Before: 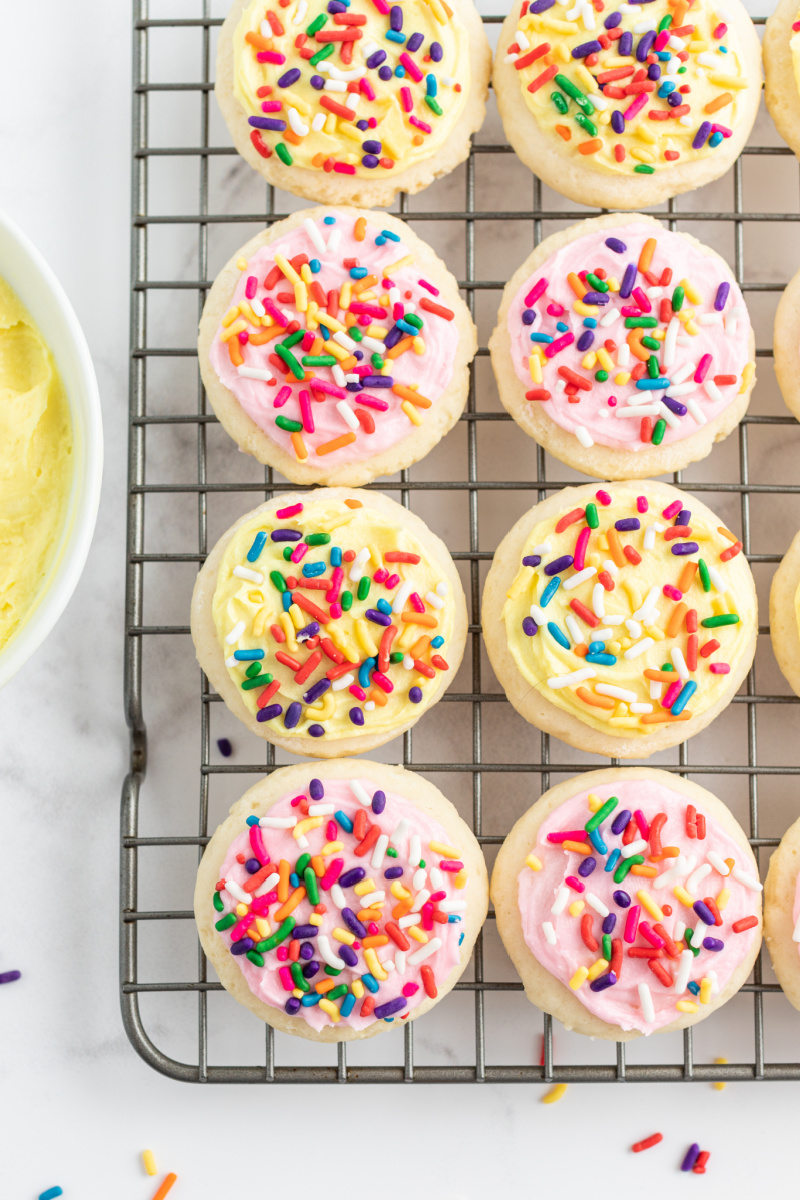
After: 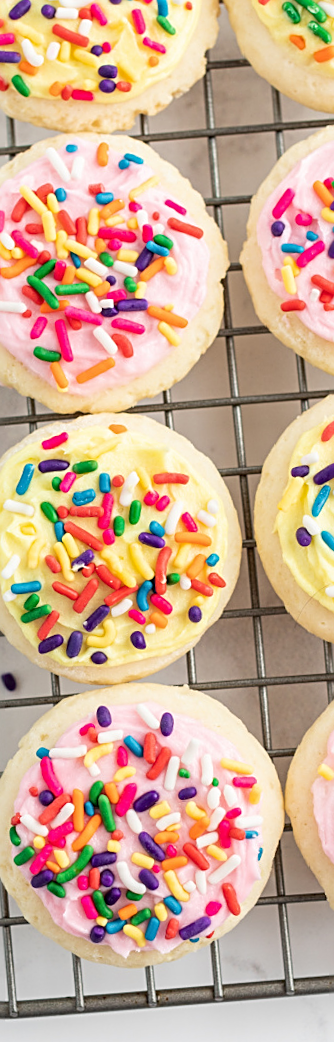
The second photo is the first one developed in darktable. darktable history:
sharpen: on, module defaults
crop: left 28.583%, right 29.231%
rotate and perspective: rotation -4.57°, crop left 0.054, crop right 0.944, crop top 0.087, crop bottom 0.914
